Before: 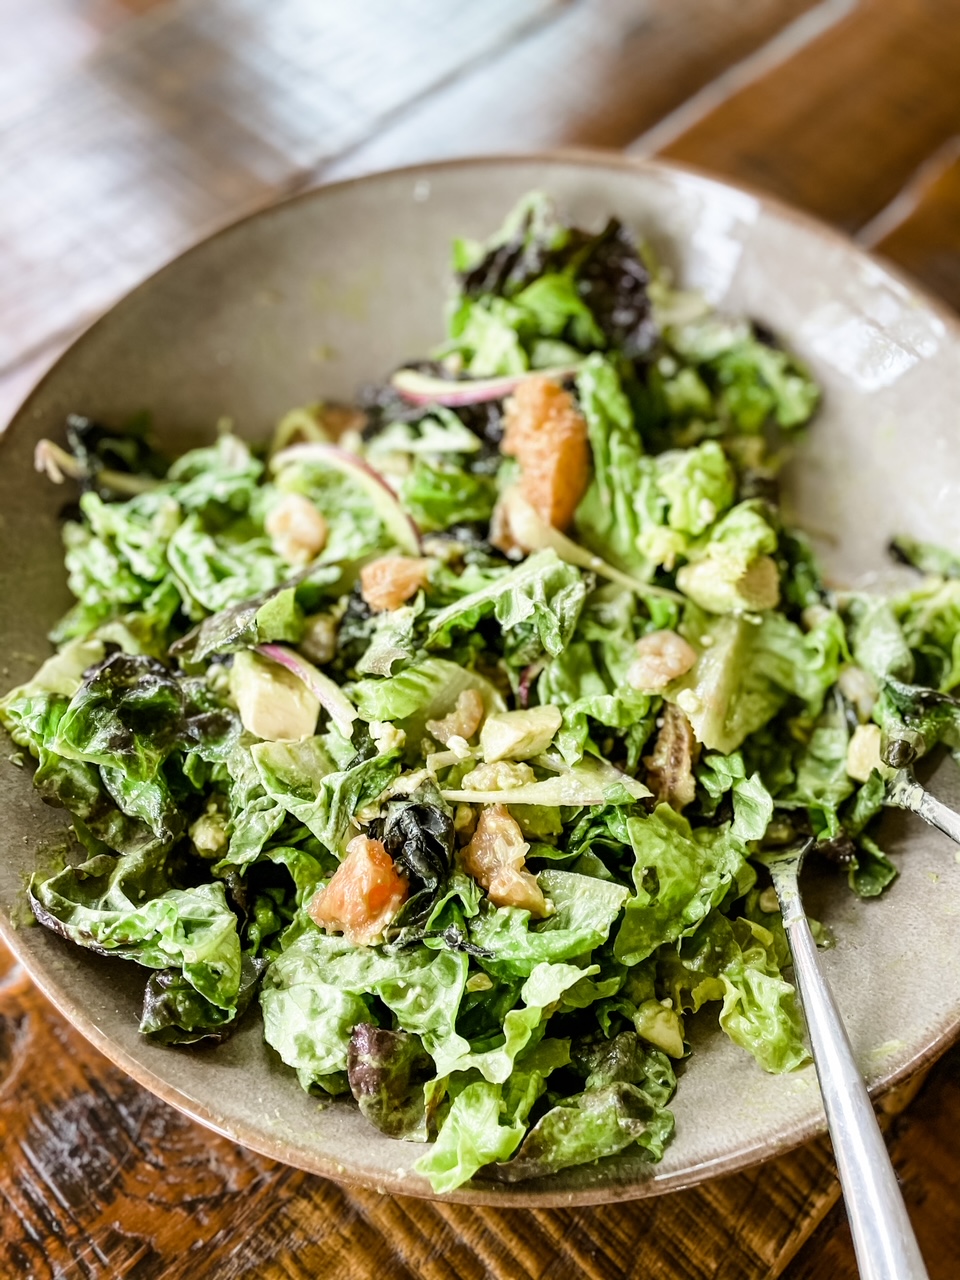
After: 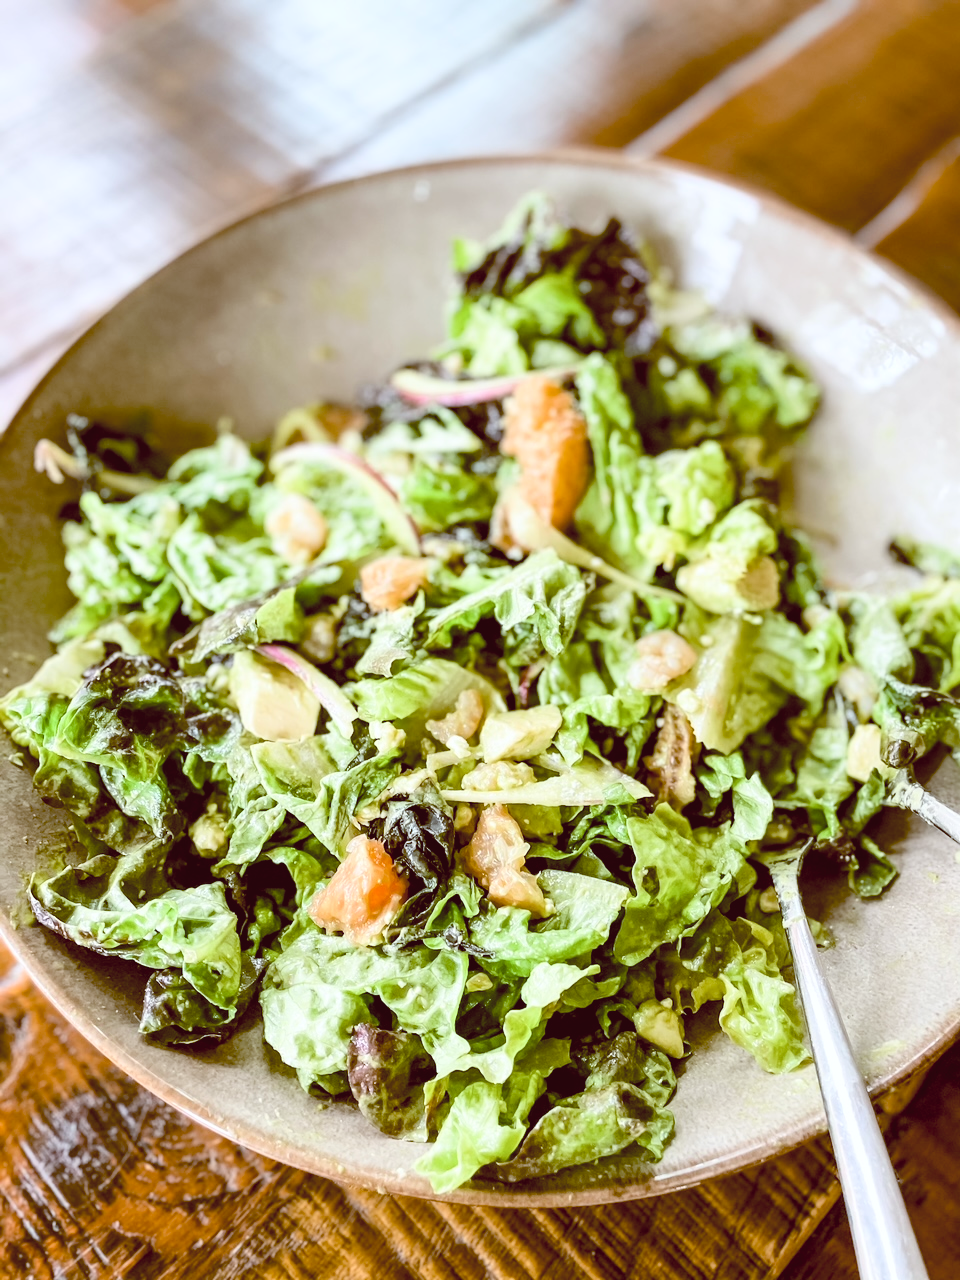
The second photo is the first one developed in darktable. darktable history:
contrast brightness saturation: contrast 0.14, brightness 0.21
color balance: lift [1, 1.015, 1.004, 0.985], gamma [1, 0.958, 0.971, 1.042], gain [1, 0.956, 0.977, 1.044]
